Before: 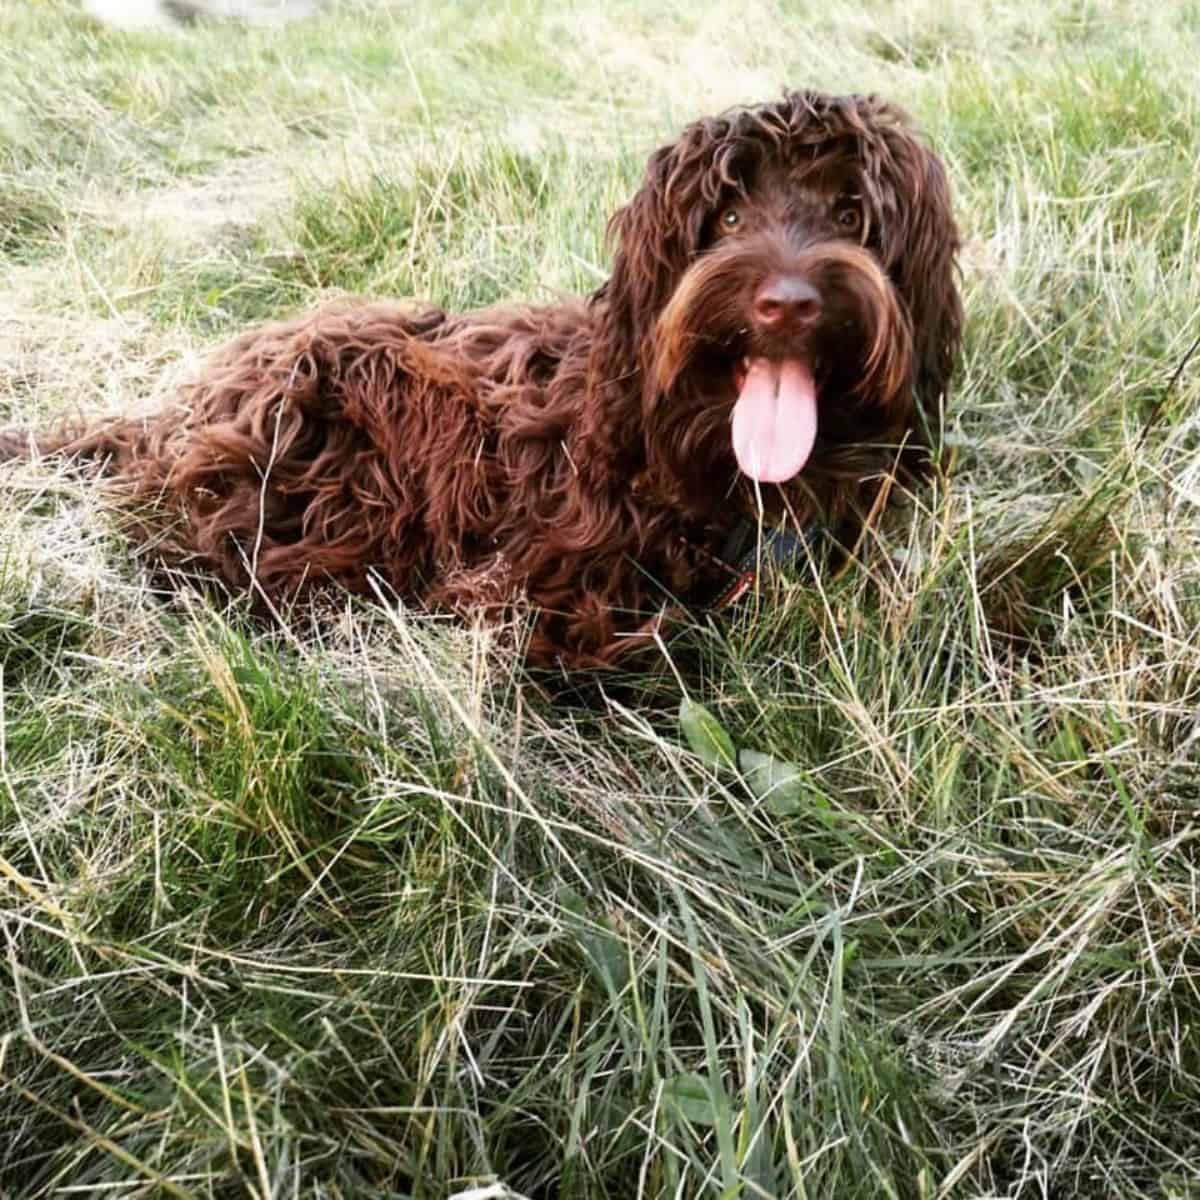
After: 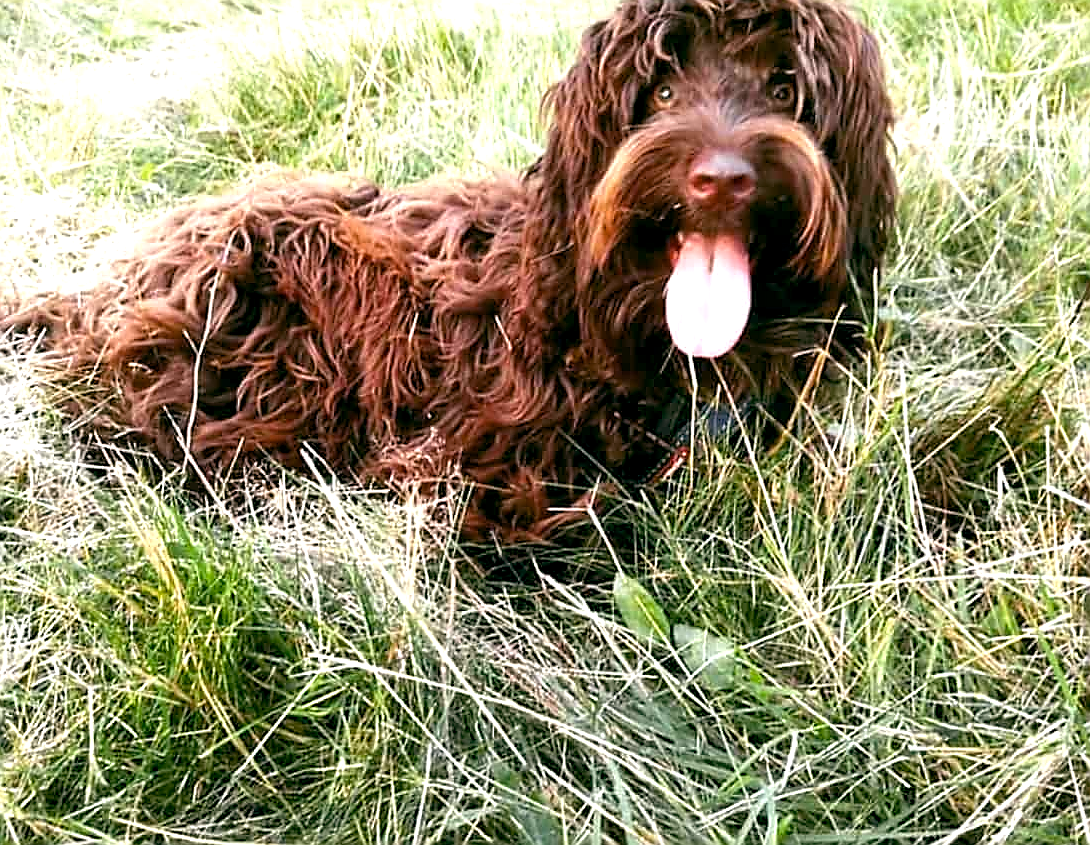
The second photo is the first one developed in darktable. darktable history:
exposure: exposure 0.639 EV, compensate highlight preservation false
sharpen: radius 1.356, amount 1.248, threshold 0.741
crop: left 5.568%, top 10.463%, right 3.557%, bottom 19.09%
color balance rgb: power › hue 330.06°, global offset › luminance -0.333%, global offset › chroma 0.105%, global offset › hue 165.39°, perceptual saturation grading › global saturation 14.83%
